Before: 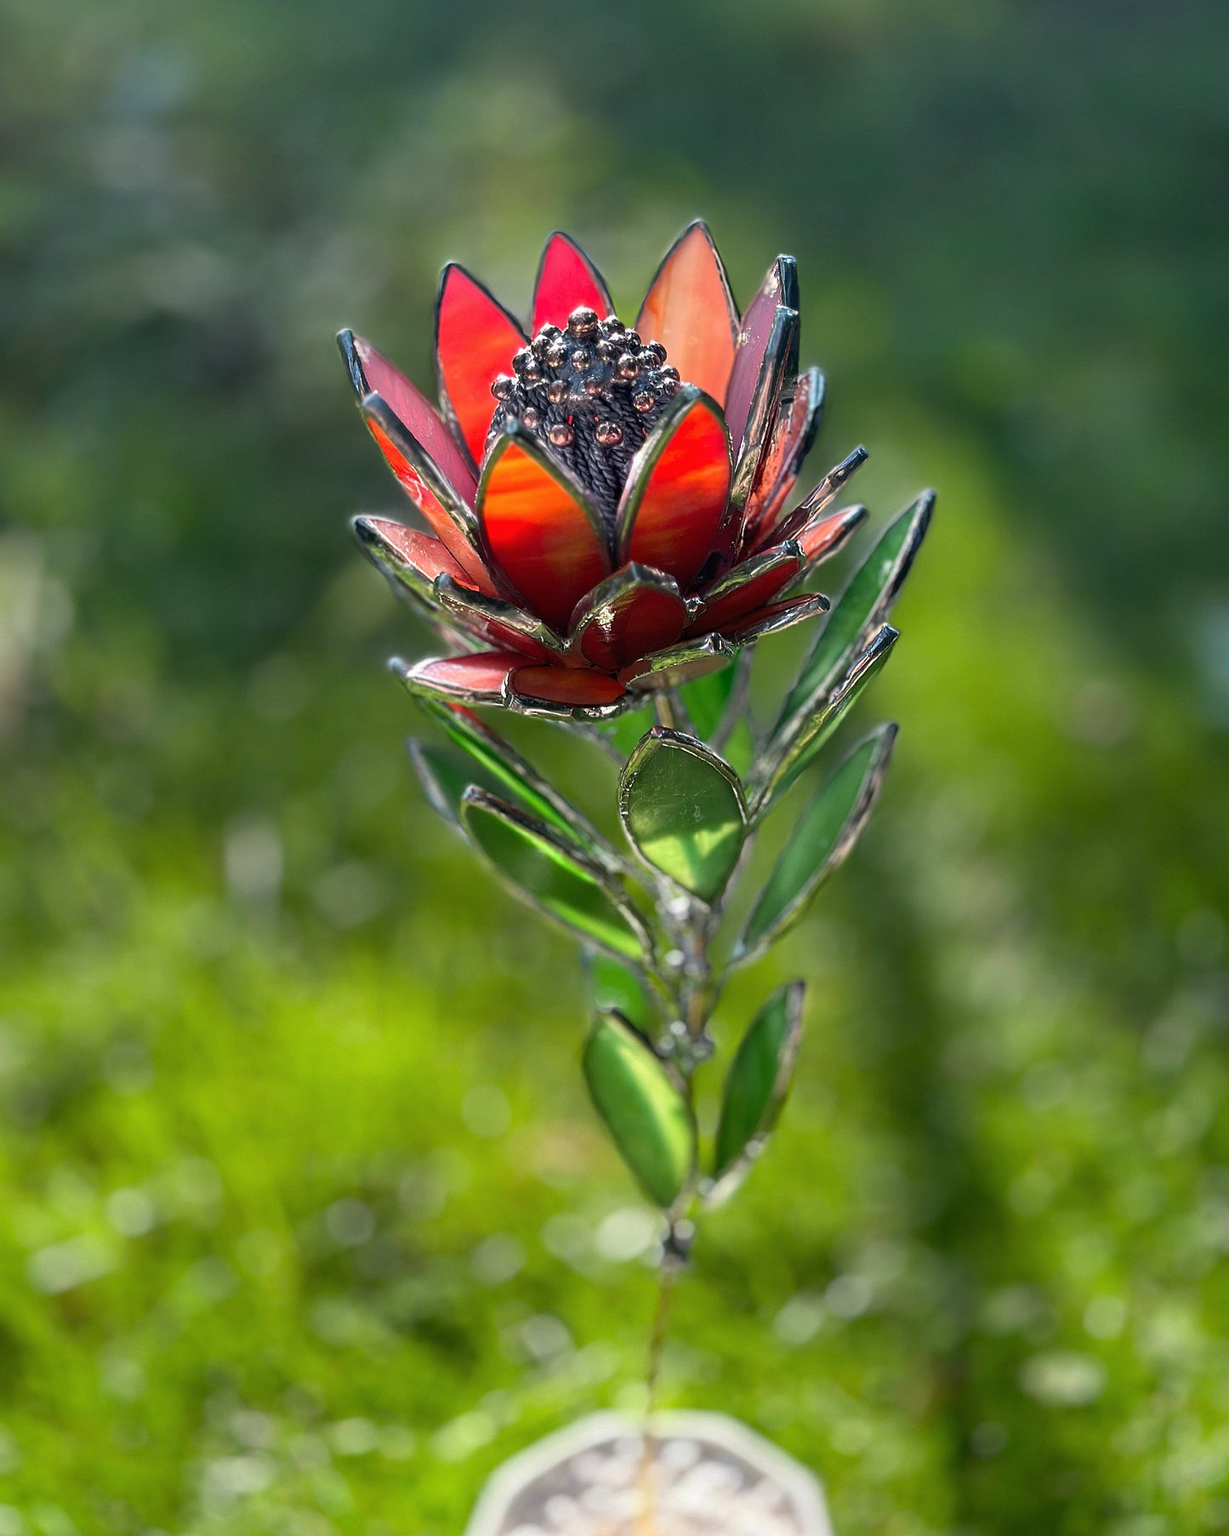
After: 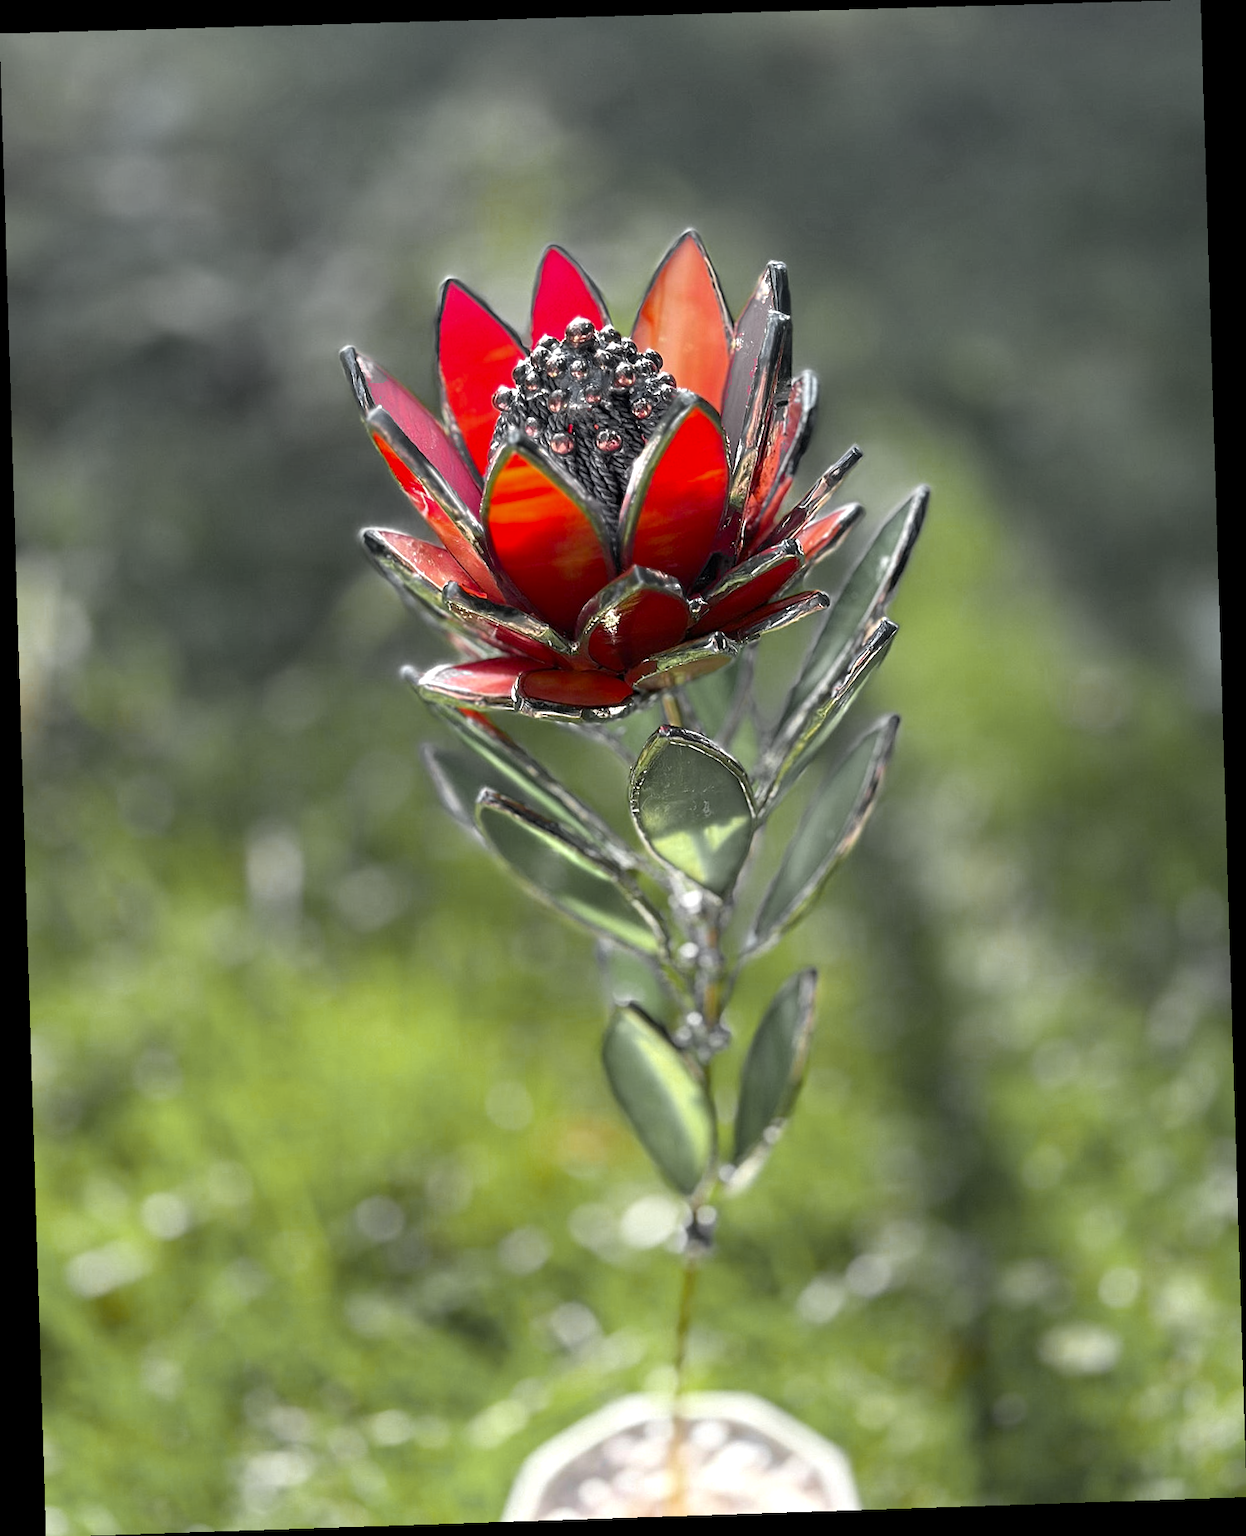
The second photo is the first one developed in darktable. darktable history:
exposure: black level correction 0.001, exposure 0.5 EV, compensate exposure bias true, compensate highlight preservation false
rotate and perspective: rotation -1.77°, lens shift (horizontal) 0.004, automatic cropping off
color zones: curves: ch0 [(0.004, 0.388) (0.125, 0.392) (0.25, 0.404) (0.375, 0.5) (0.5, 0.5) (0.625, 0.5) (0.75, 0.5) (0.875, 0.5)]; ch1 [(0, 0.5) (0.125, 0.5) (0.25, 0.5) (0.375, 0.124) (0.524, 0.124) (0.645, 0.128) (0.789, 0.132) (0.914, 0.096) (0.998, 0.068)]
